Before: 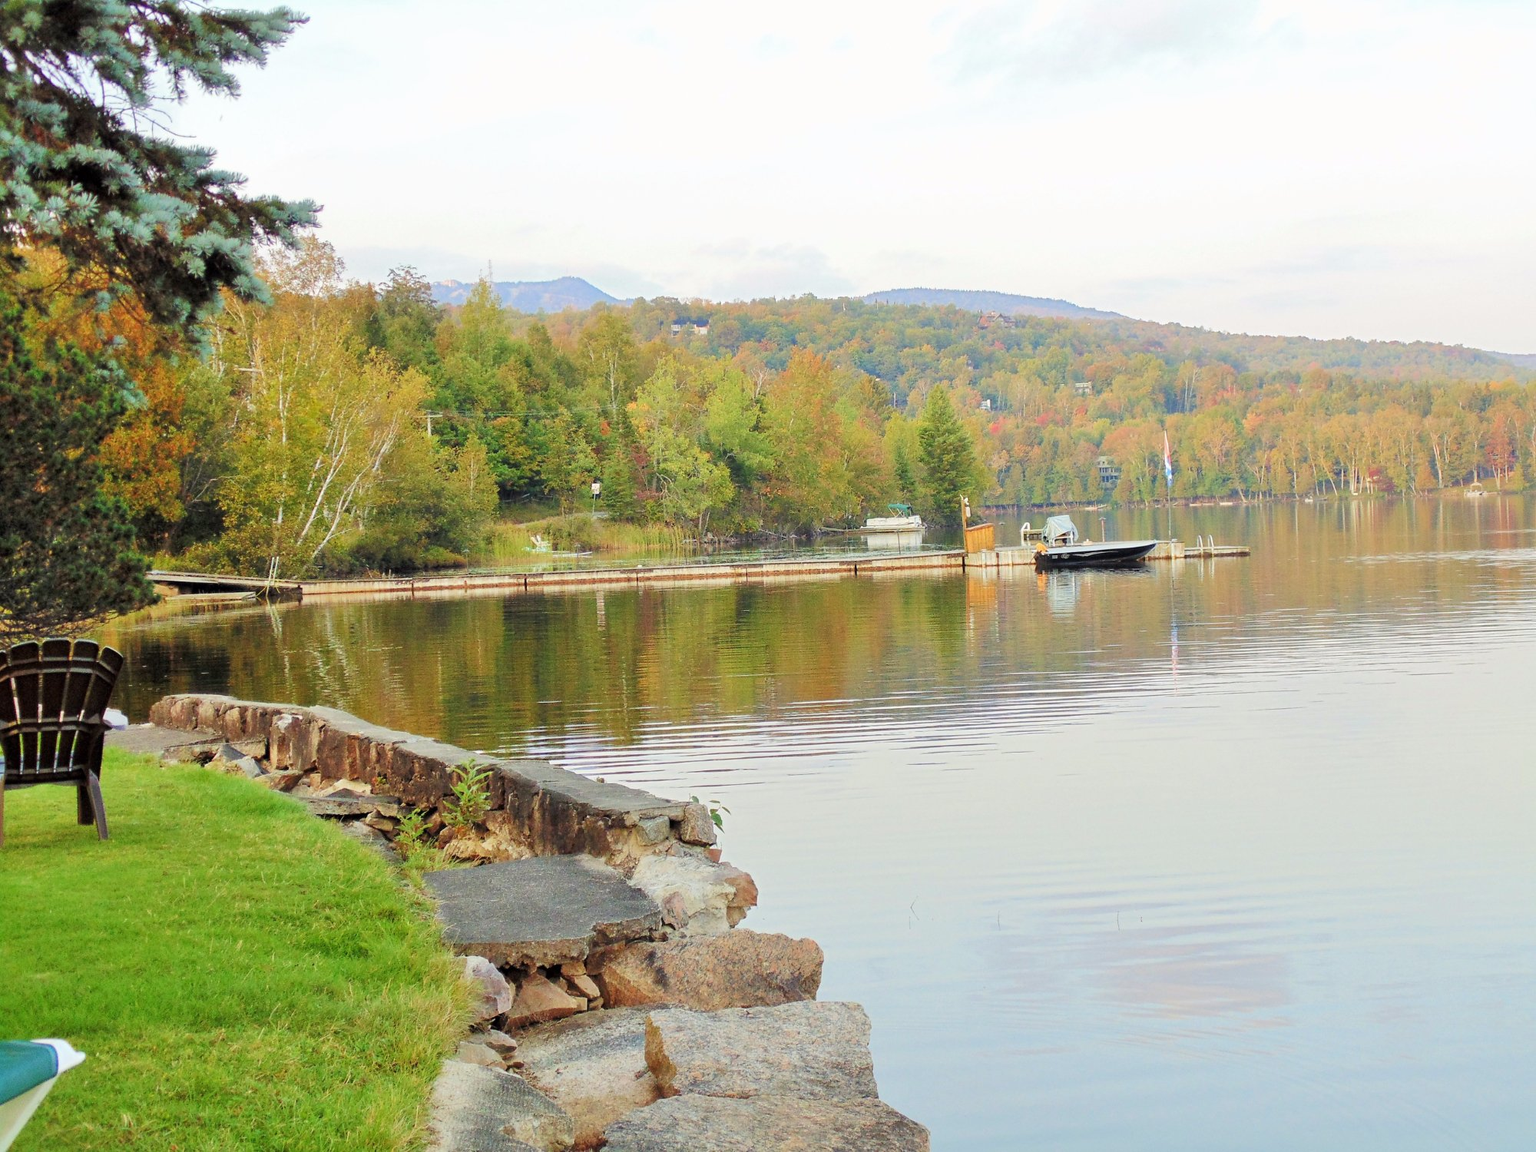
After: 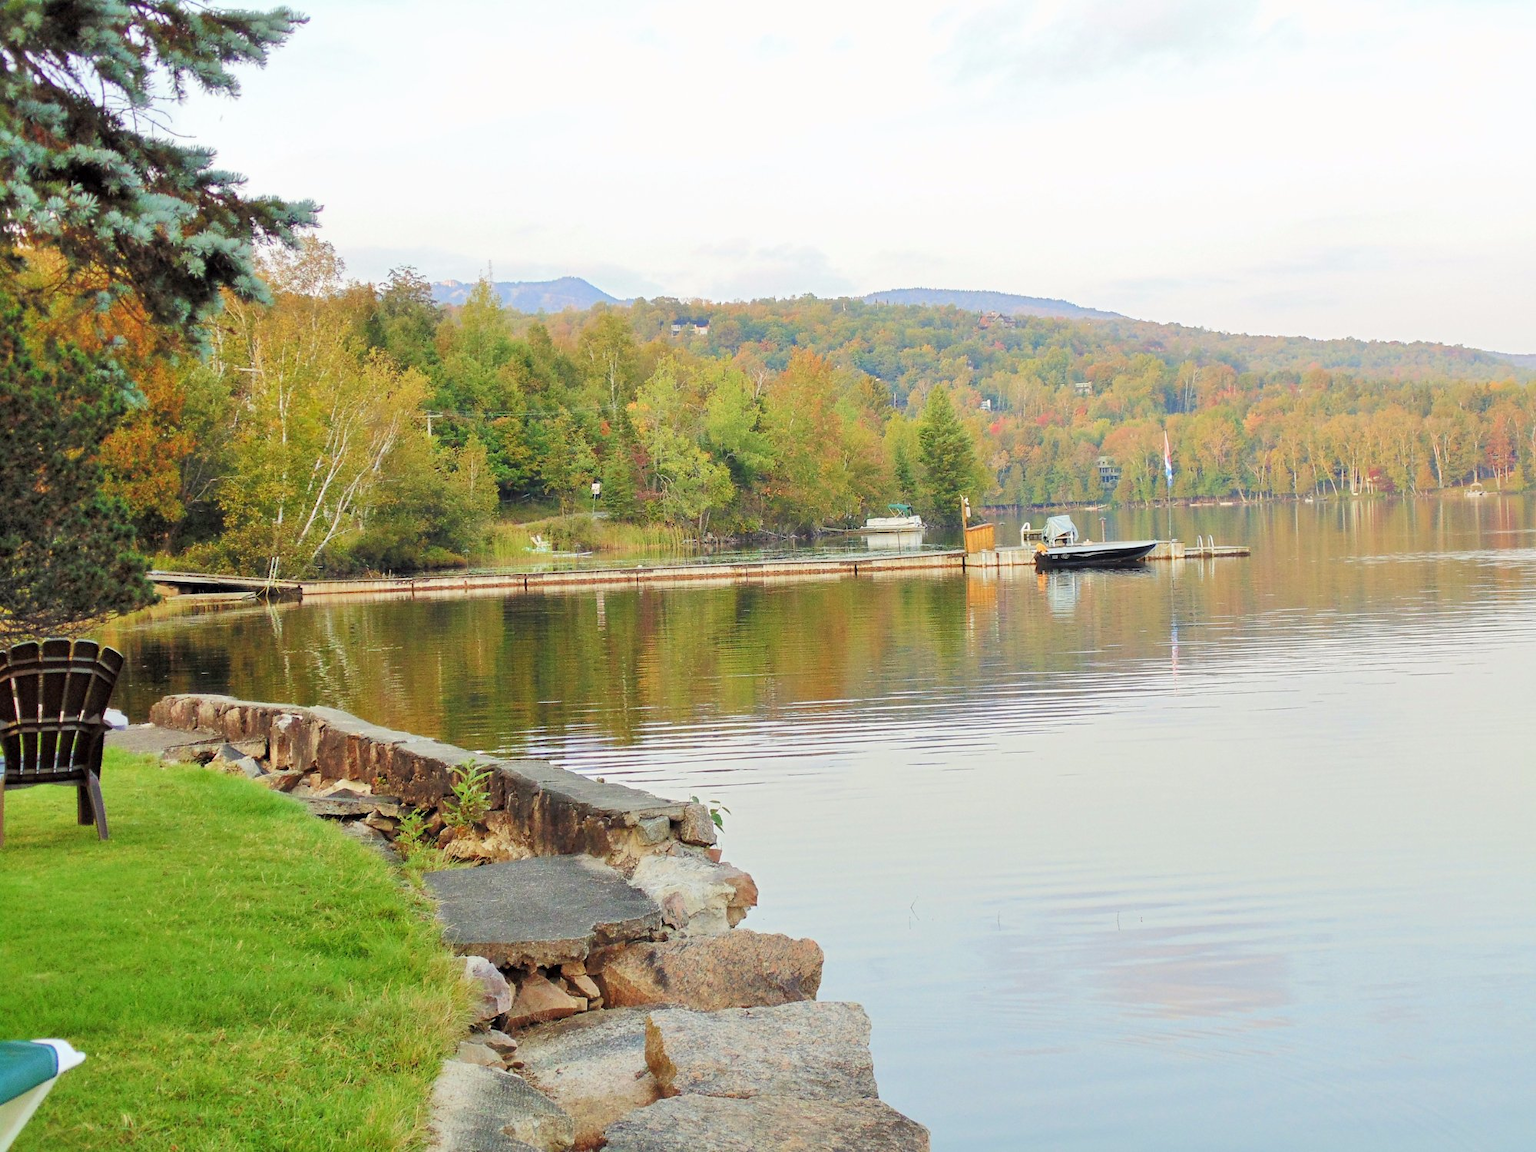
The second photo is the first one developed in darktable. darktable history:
shadows and highlights: shadows 43.06, highlights 6.94
